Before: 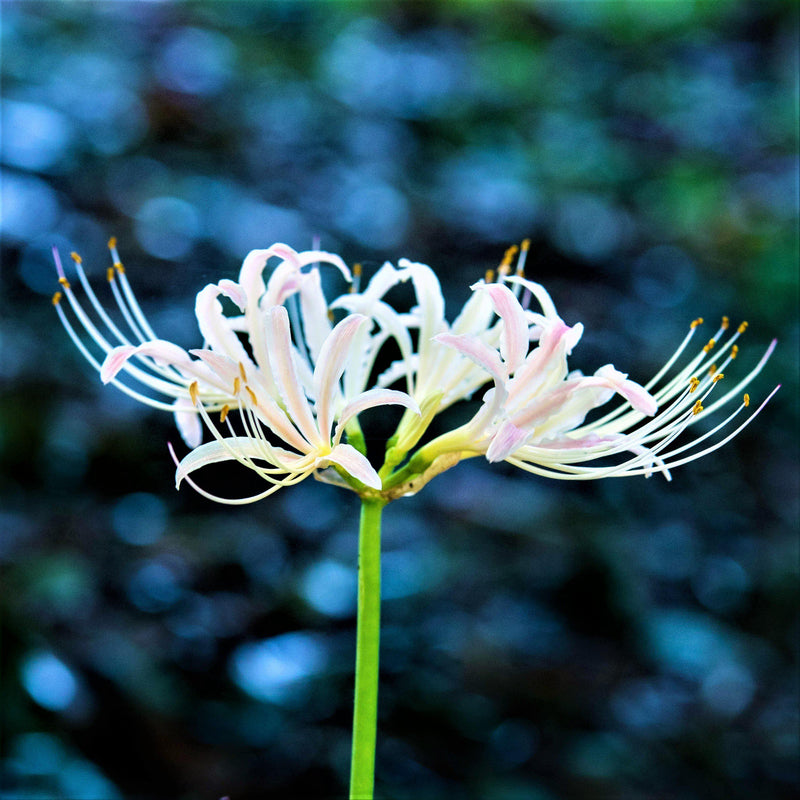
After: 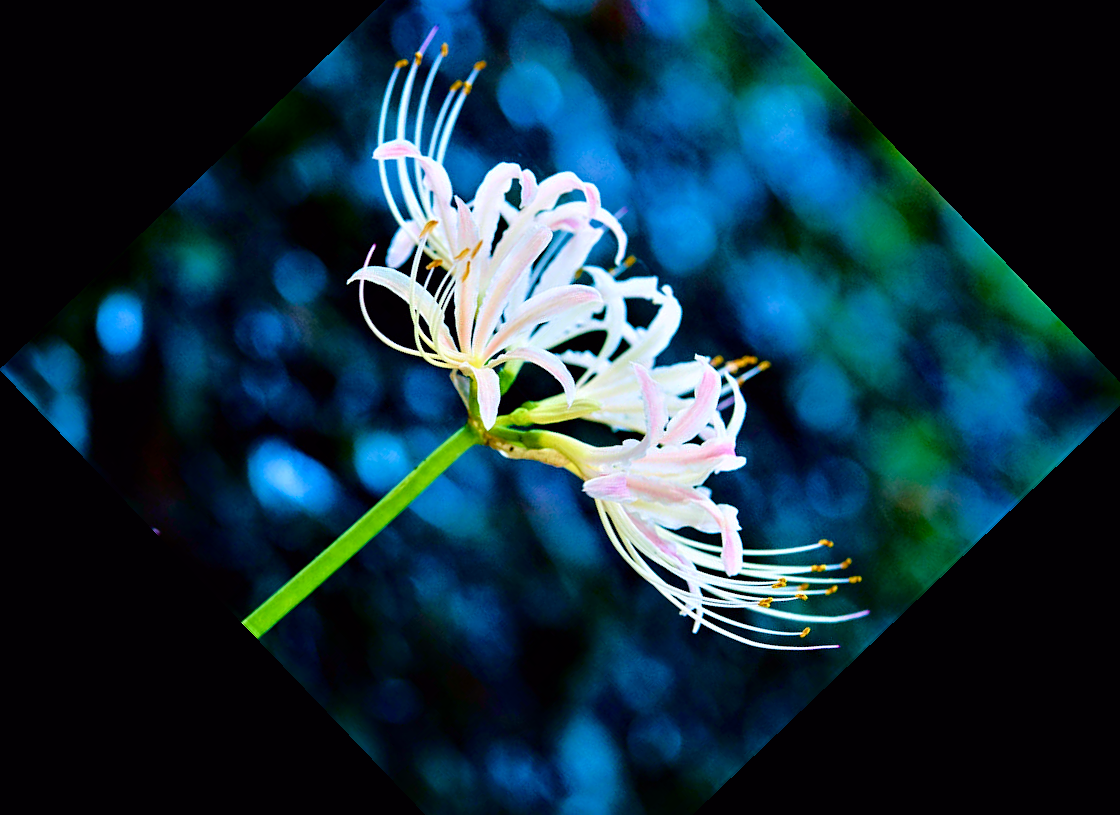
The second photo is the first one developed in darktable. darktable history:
tone equalizer: on, module defaults
sharpen: amount 0.2
exposure: compensate highlight preservation false
color balance rgb: perceptual saturation grading › global saturation 20%, perceptual saturation grading › highlights -25%, perceptual saturation grading › shadows 50%
white balance: red 0.983, blue 1.036
tone curve: curves: ch0 [(0, 0) (0.126, 0.061) (0.362, 0.382) (0.498, 0.498) (0.706, 0.712) (1, 1)]; ch1 [(0, 0) (0.5, 0.505) (0.55, 0.578) (1, 1)]; ch2 [(0, 0) (0.44, 0.424) (0.489, 0.483) (0.537, 0.538) (1, 1)], color space Lab, independent channels, preserve colors none
crop and rotate: angle -46.26°, top 16.234%, right 0.912%, bottom 11.704%
